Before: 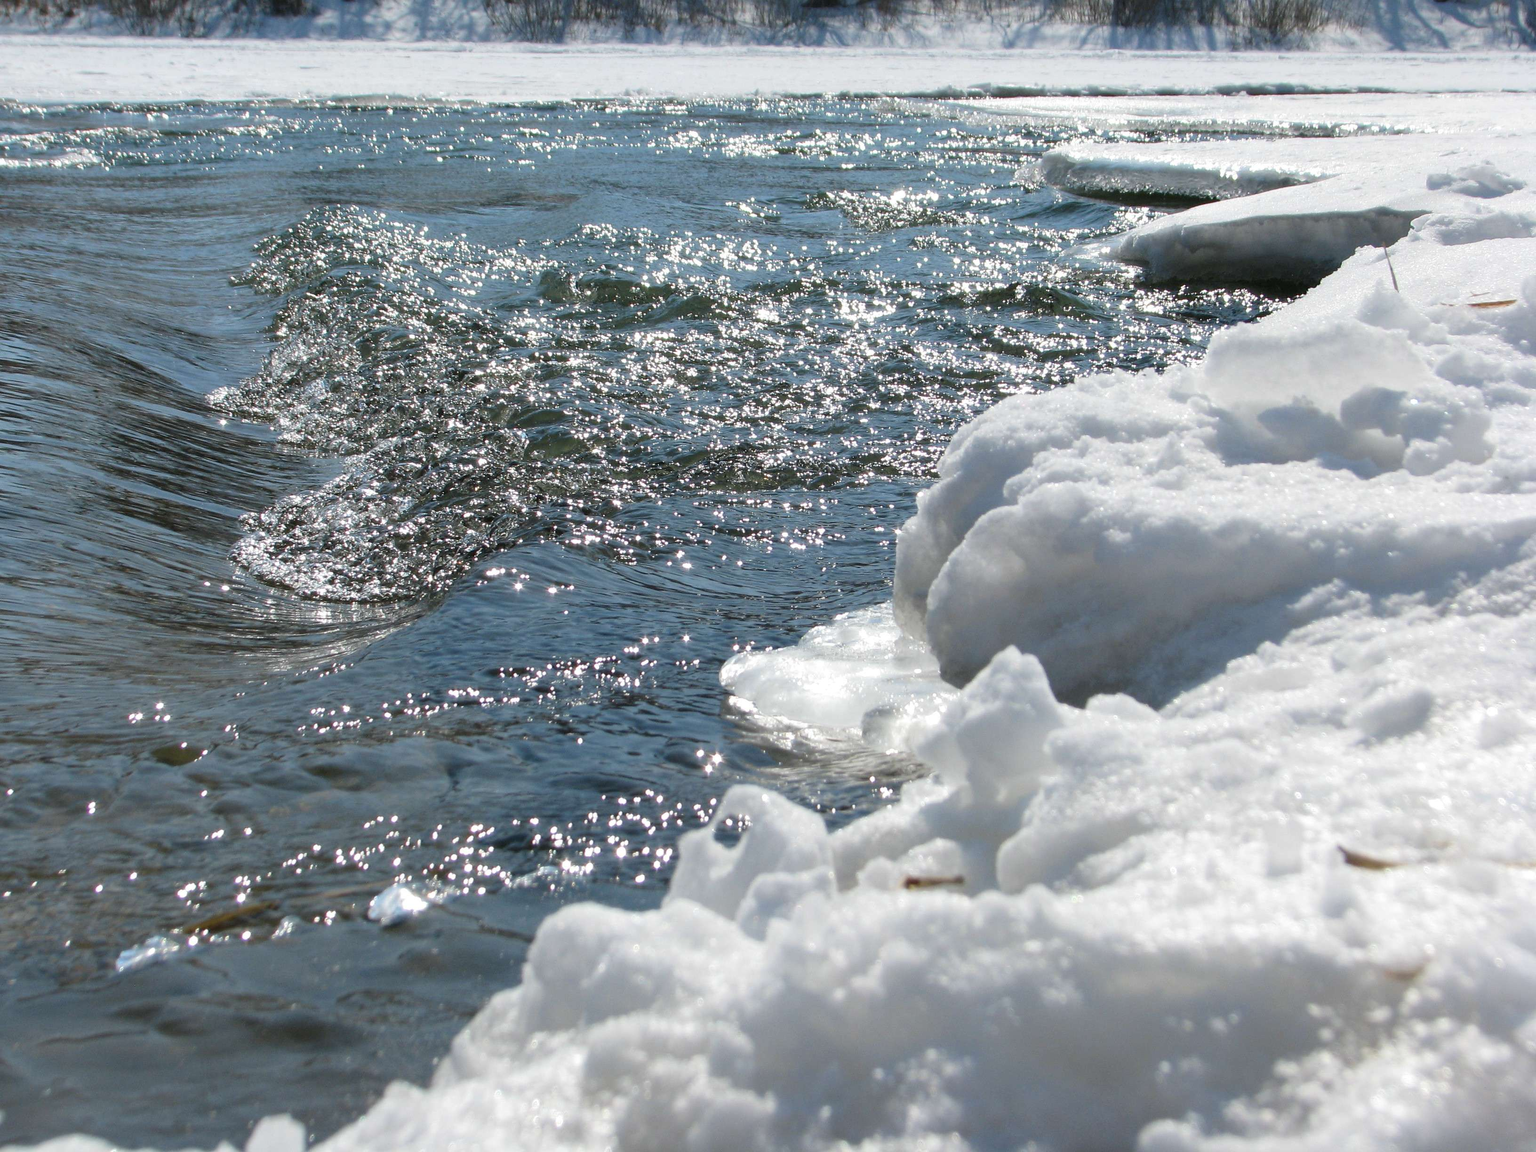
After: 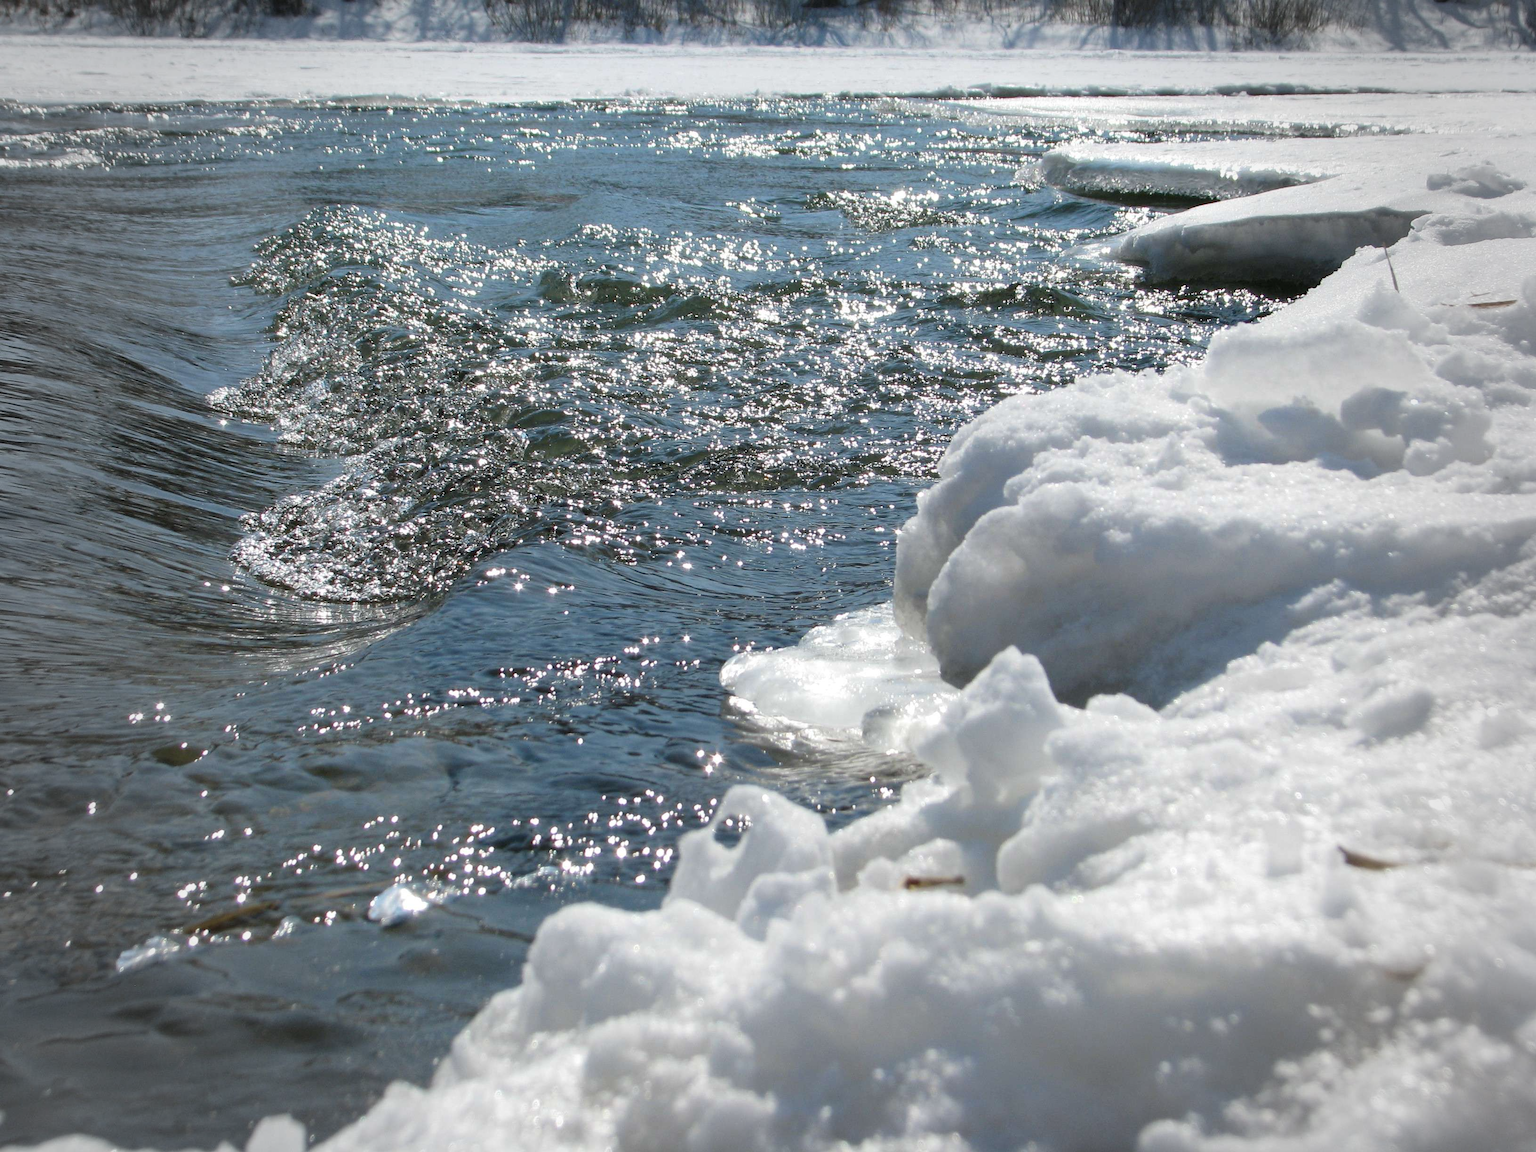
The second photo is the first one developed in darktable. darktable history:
vignetting: fall-off start 69.28%, fall-off radius 29.76%, brightness -0.278, width/height ratio 0.989, shape 0.847
